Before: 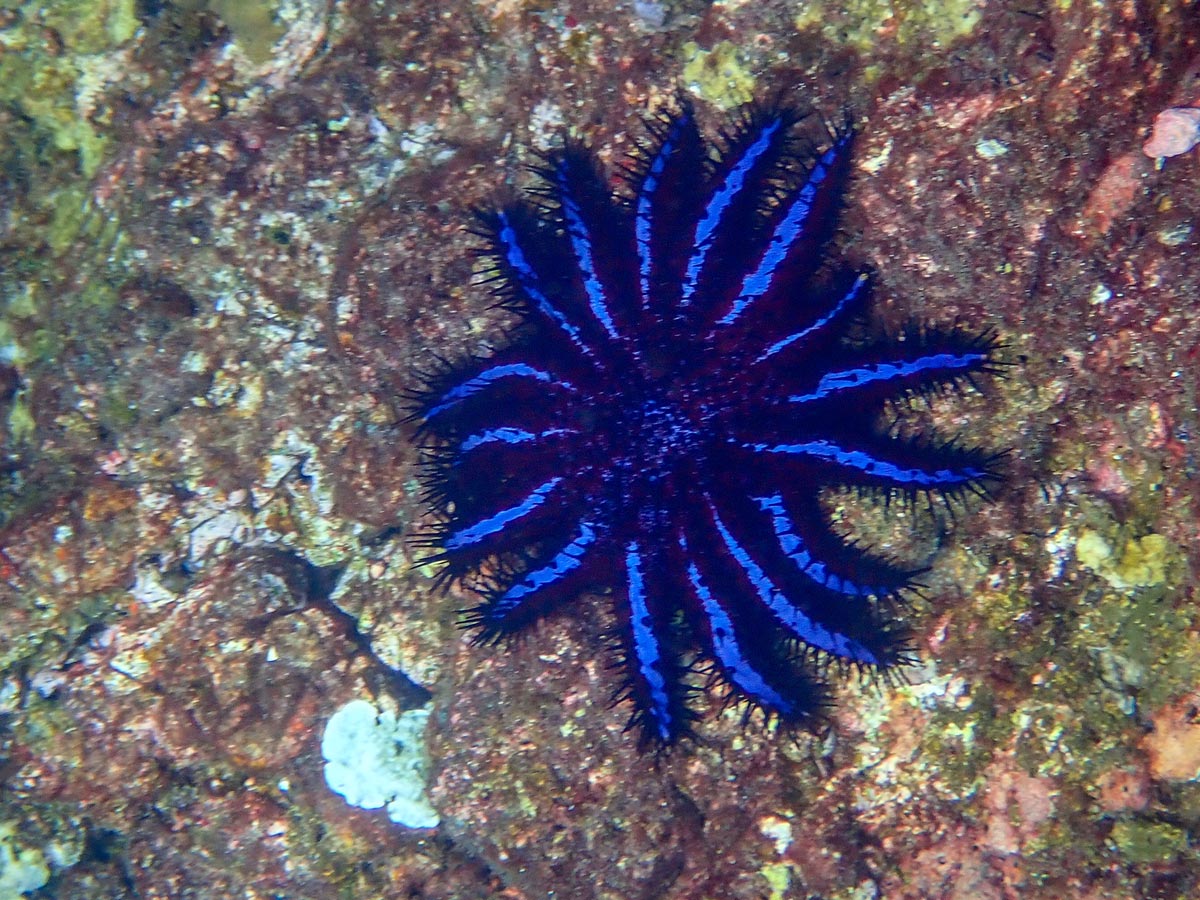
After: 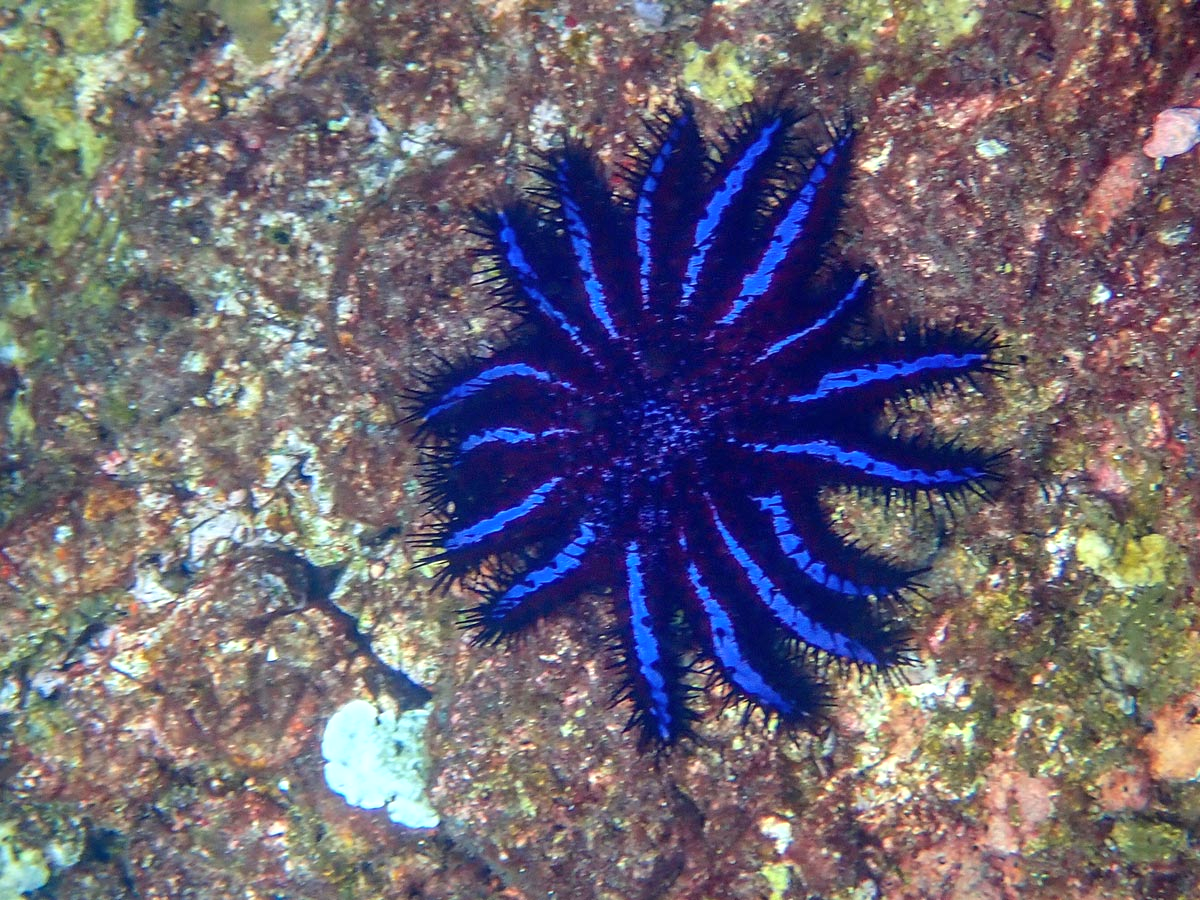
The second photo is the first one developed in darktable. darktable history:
exposure: black level correction 0, exposure 0.3 EV, compensate highlight preservation false
shadows and highlights: shadows 25, highlights -25
